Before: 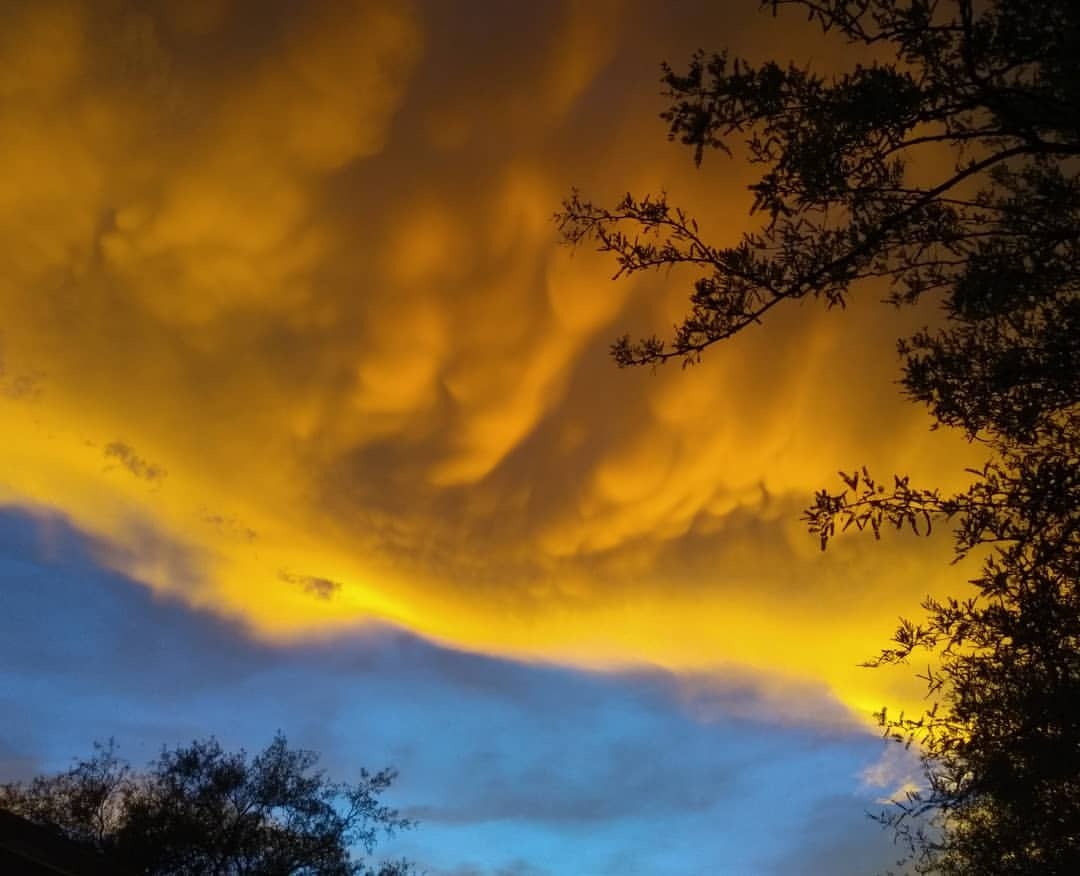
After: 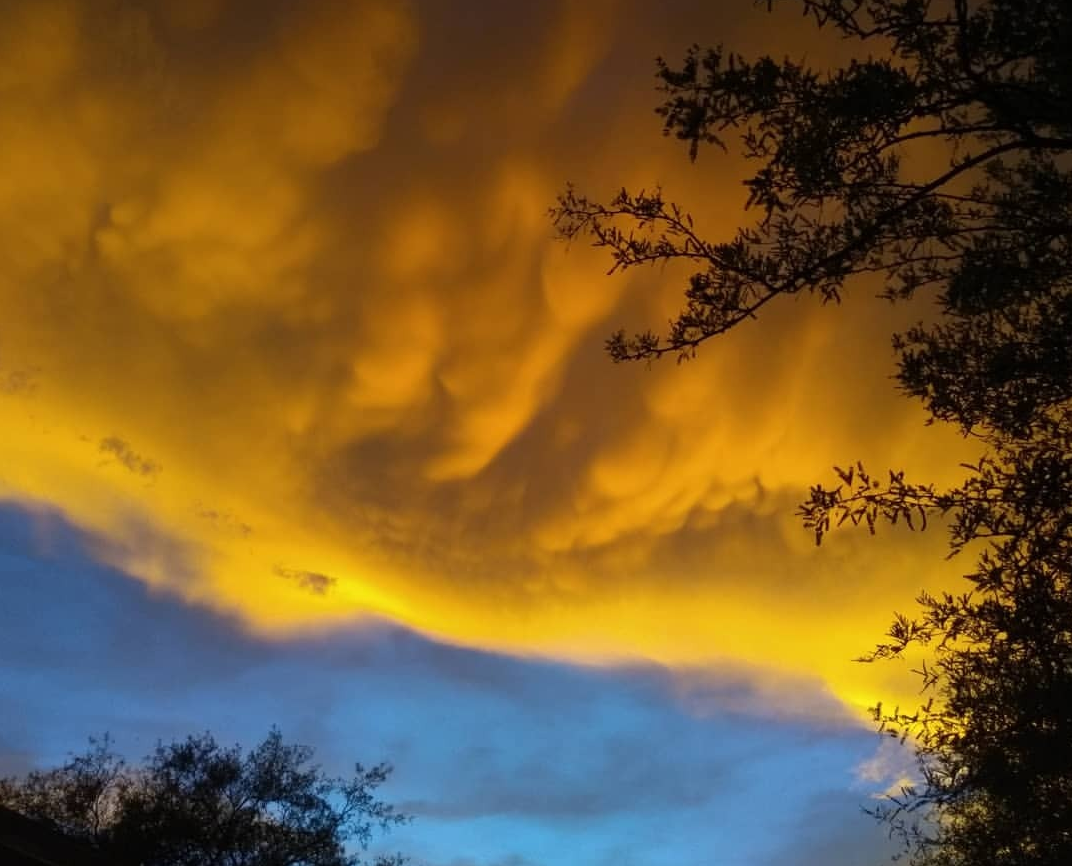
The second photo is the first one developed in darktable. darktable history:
crop: left 0.501%, top 0.58%, right 0.192%, bottom 0.551%
